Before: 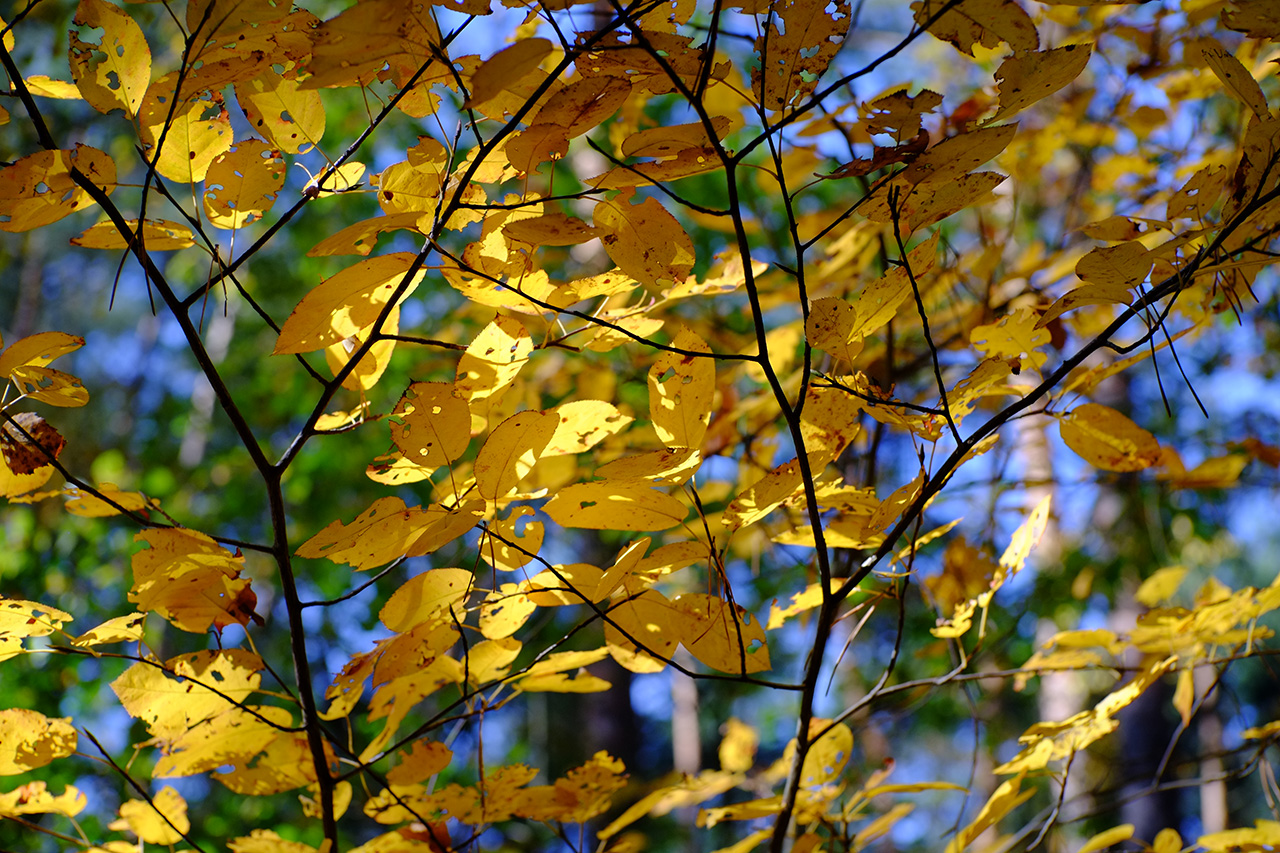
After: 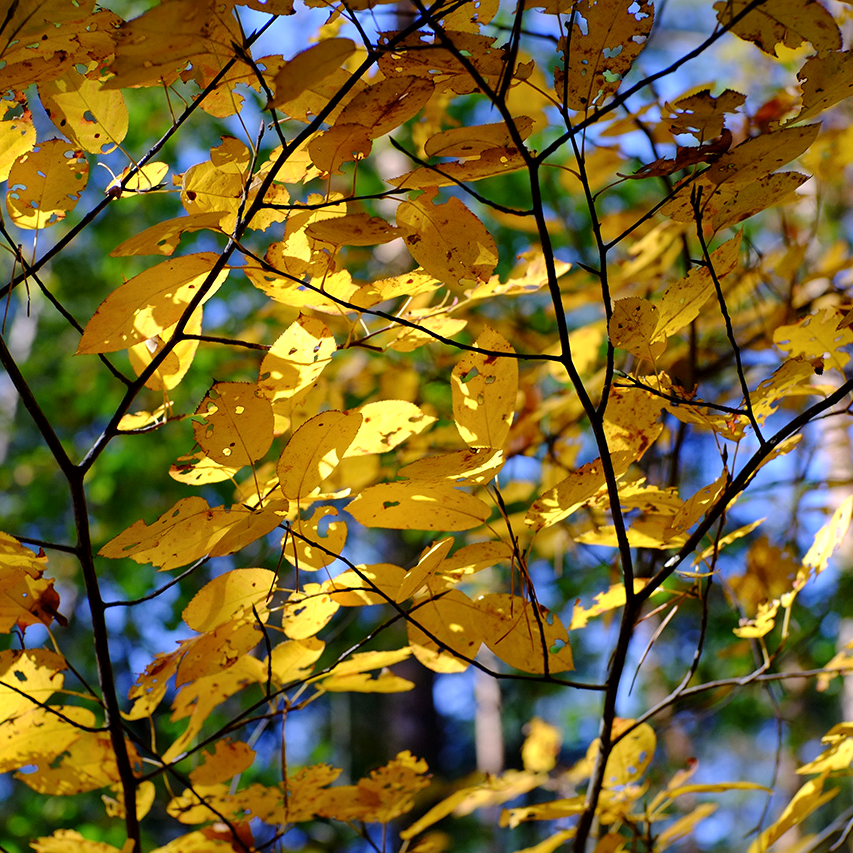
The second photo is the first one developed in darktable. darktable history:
crop and rotate: left 15.446%, right 17.836%
local contrast: mode bilateral grid, contrast 20, coarseness 50, detail 120%, midtone range 0.2
white balance: red 1.009, blue 0.985
exposure: exposure 0.128 EV, compensate highlight preservation false
